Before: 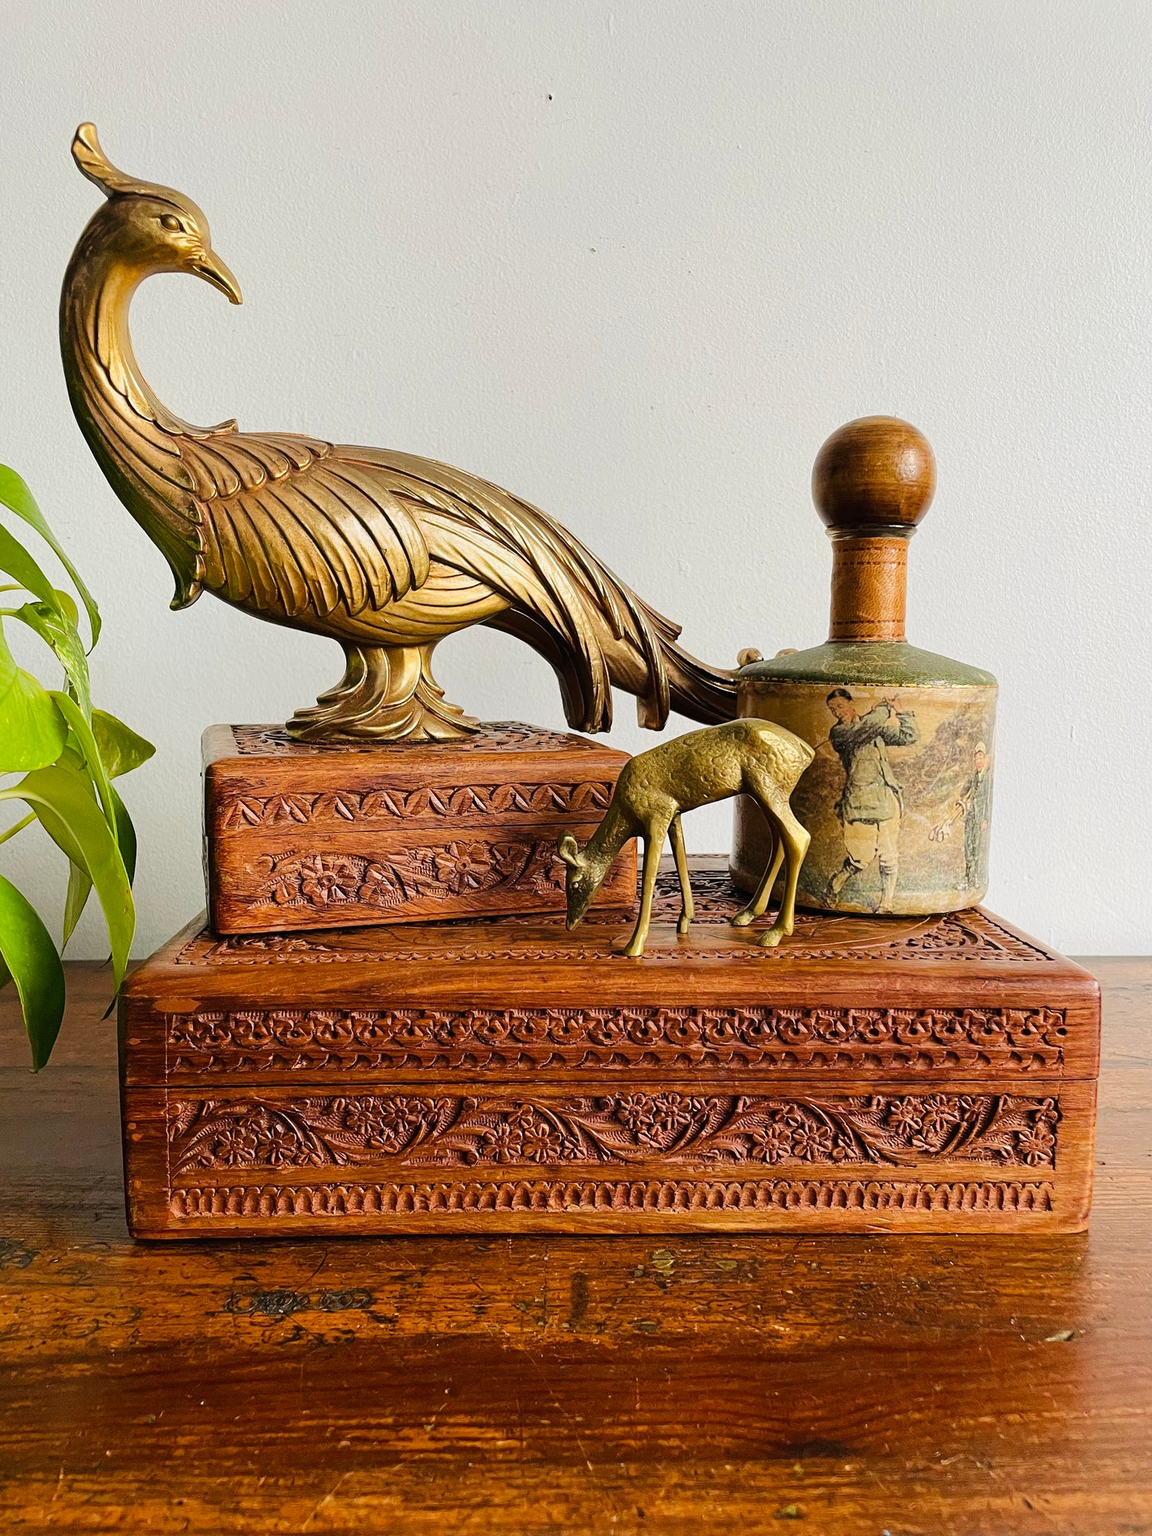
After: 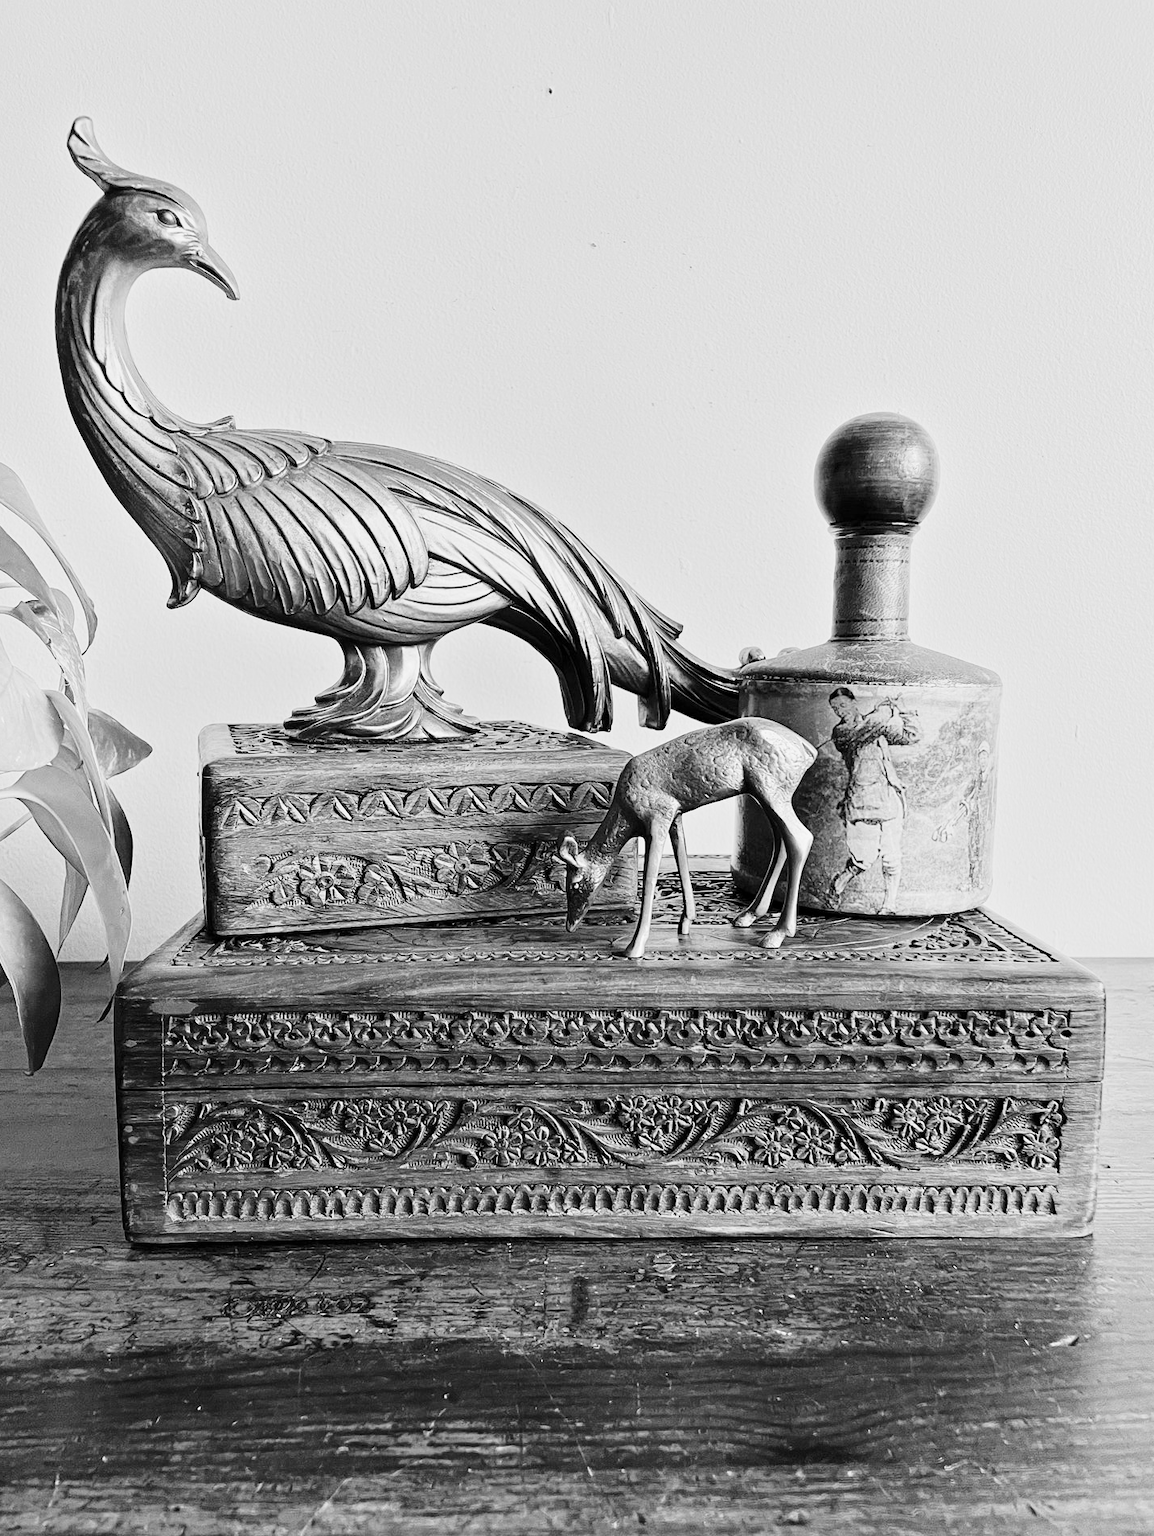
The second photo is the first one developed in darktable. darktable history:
monochrome: a 32, b 64, size 2.3
color correction: highlights a* -9.73, highlights b* -21.22
white balance: red 0.766, blue 1.537
exposure: black level correction 0.001, exposure 0.3 EV, compensate highlight preservation false
crop: left 0.434%, top 0.485%, right 0.244%, bottom 0.386%
tone equalizer: -8 EV -0.002 EV, -7 EV 0.005 EV, -6 EV -0.009 EV, -5 EV 0.011 EV, -4 EV -0.012 EV, -3 EV 0.007 EV, -2 EV -0.062 EV, -1 EV -0.293 EV, +0 EV -0.582 EV, smoothing diameter 2%, edges refinement/feathering 20, mask exposure compensation -1.57 EV, filter diffusion 5
base curve: curves: ch0 [(0, 0) (0.028, 0.03) (0.121, 0.232) (0.46, 0.748) (0.859, 0.968) (1, 1)], preserve colors none
